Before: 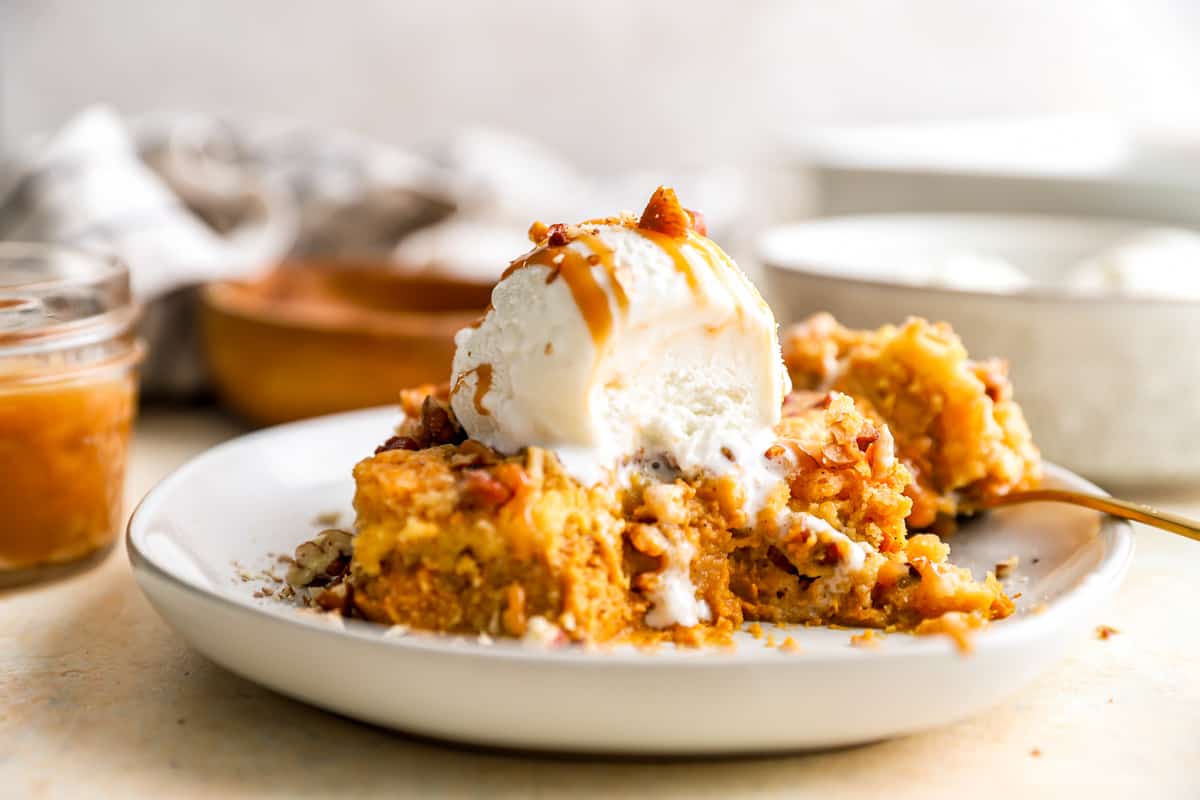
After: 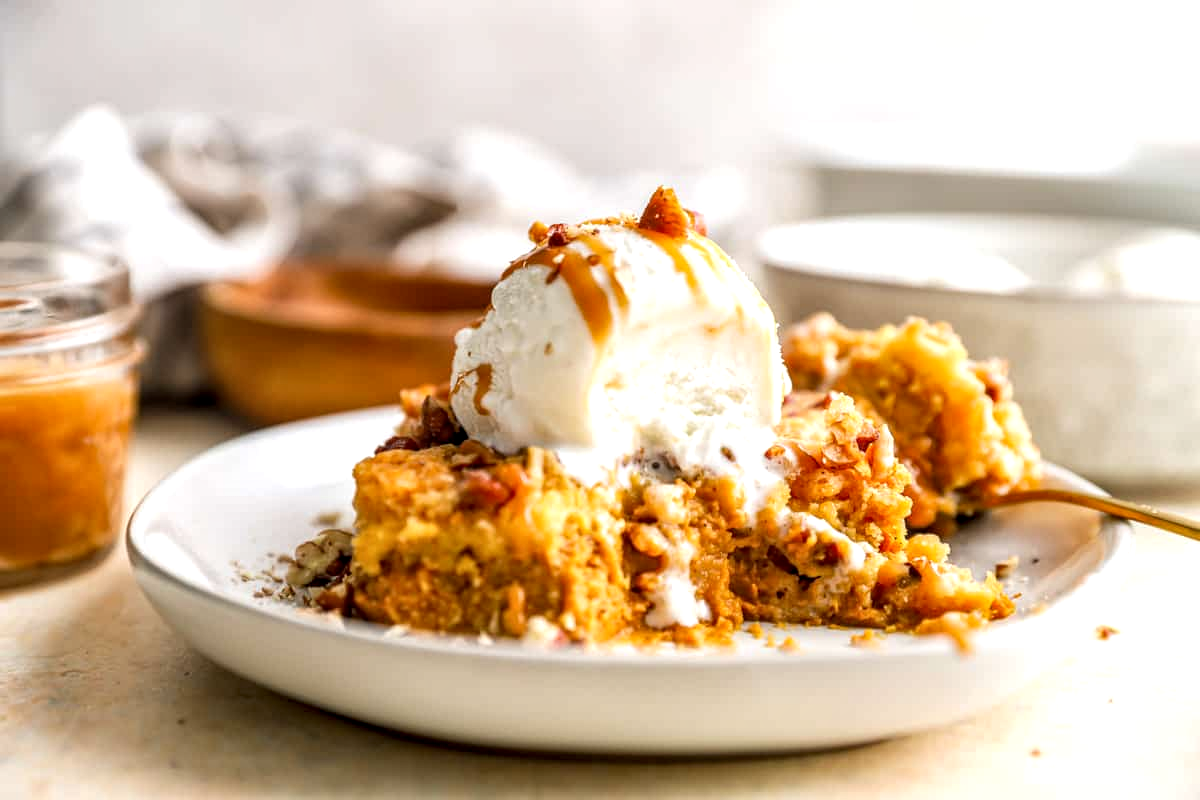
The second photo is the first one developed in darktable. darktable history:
local contrast: detail 130%
exposure: exposure 0.174 EV, compensate highlight preservation false
